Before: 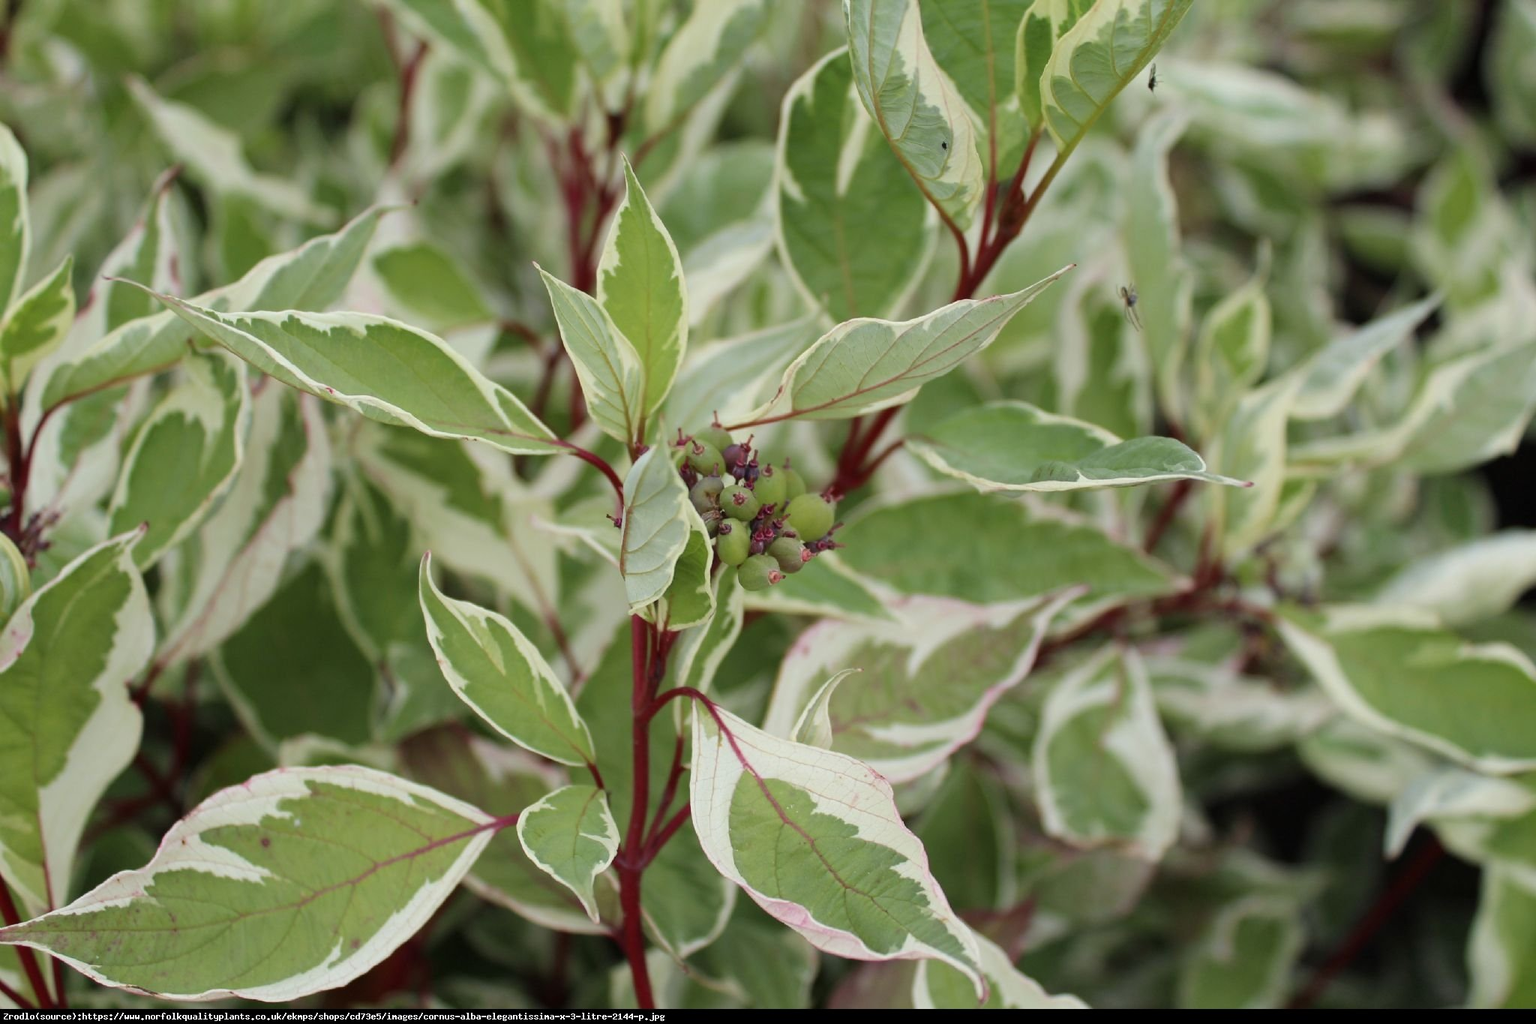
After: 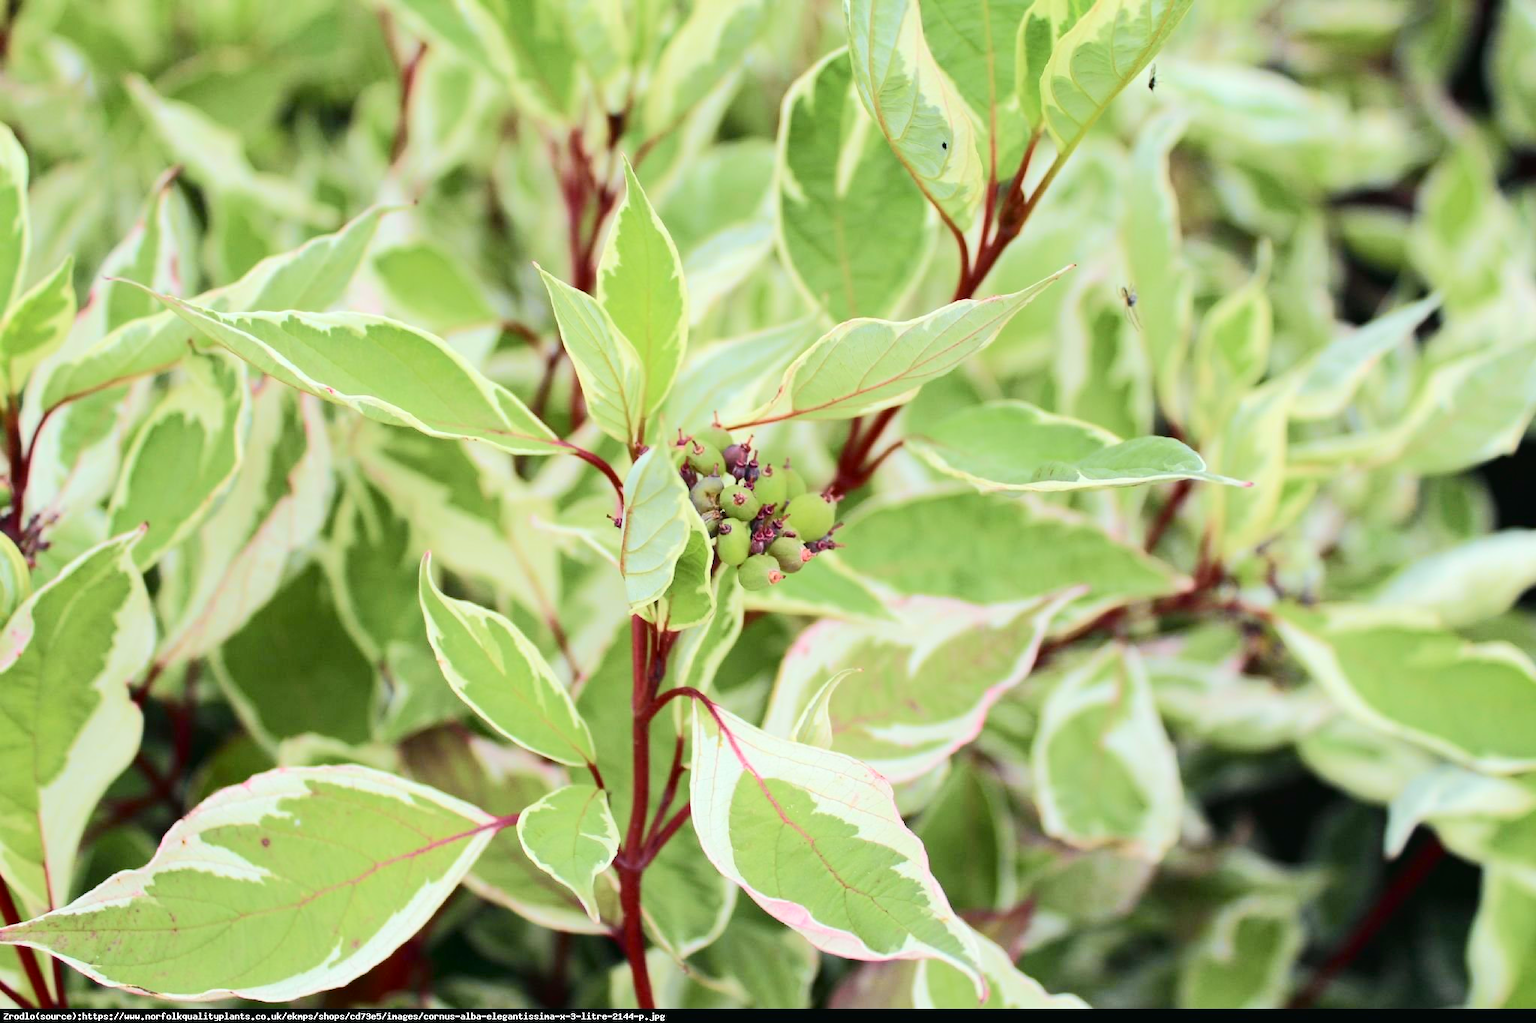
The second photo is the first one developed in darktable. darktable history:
exposure: black level correction 0, exposure 0.953 EV, compensate exposure bias true, compensate highlight preservation false
tone curve: curves: ch0 [(0, 0.017) (0.091, 0.046) (0.298, 0.287) (0.439, 0.482) (0.64, 0.729) (0.785, 0.817) (0.995, 0.917)]; ch1 [(0, 0) (0.384, 0.365) (0.463, 0.447) (0.486, 0.474) (0.503, 0.497) (0.526, 0.52) (0.555, 0.564) (0.578, 0.595) (0.638, 0.644) (0.766, 0.773) (1, 1)]; ch2 [(0, 0) (0.374, 0.344) (0.449, 0.434) (0.501, 0.501) (0.528, 0.519) (0.569, 0.589) (0.61, 0.646) (0.666, 0.688) (1, 1)], color space Lab, independent channels, preserve colors none
